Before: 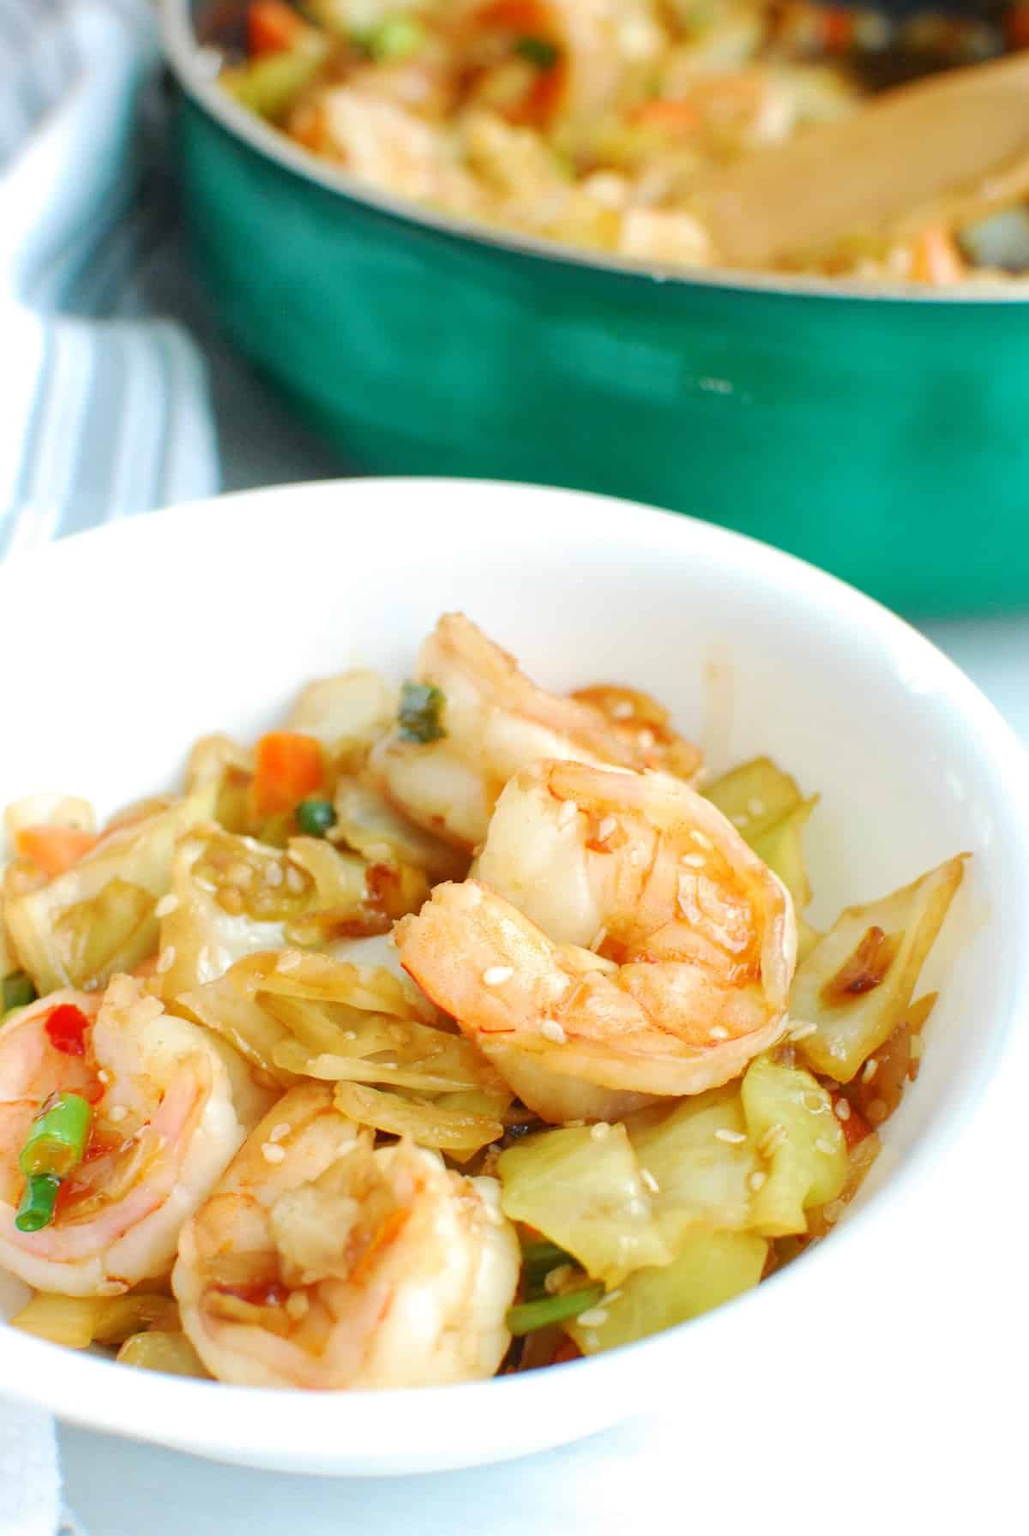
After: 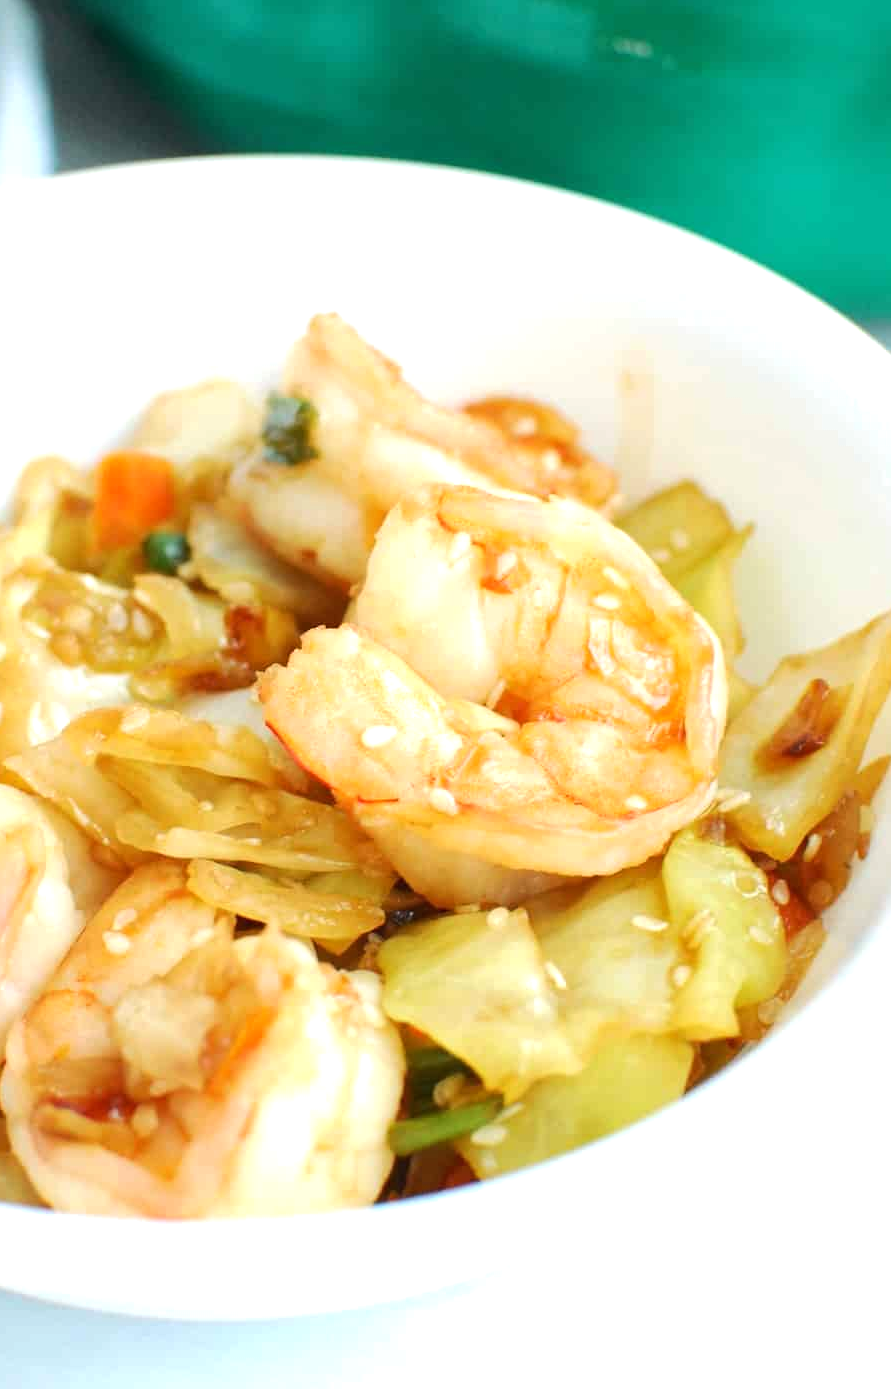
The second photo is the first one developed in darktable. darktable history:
crop: left 16.873%, top 22.476%, right 8.847%
tone equalizer: -8 EV -0.398 EV, -7 EV -0.39 EV, -6 EV -0.295 EV, -5 EV -0.224 EV, -3 EV 0.237 EV, -2 EV 0.314 EV, -1 EV 0.411 EV, +0 EV 0.405 EV, edges refinement/feathering 500, mask exposure compensation -1.57 EV, preserve details no
